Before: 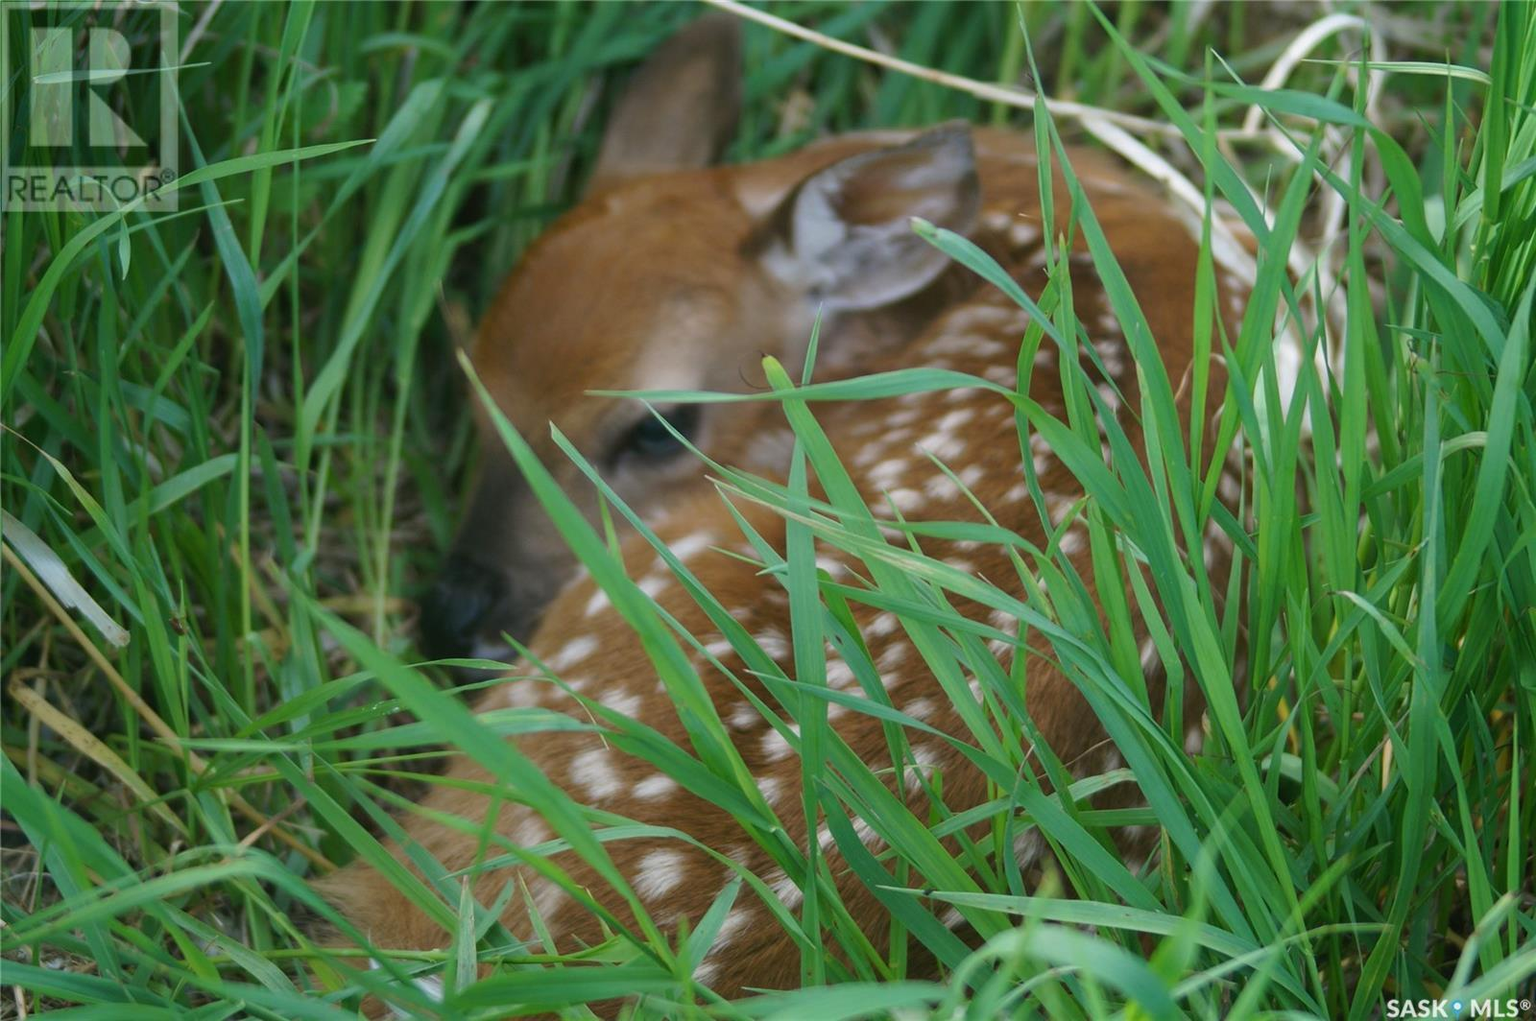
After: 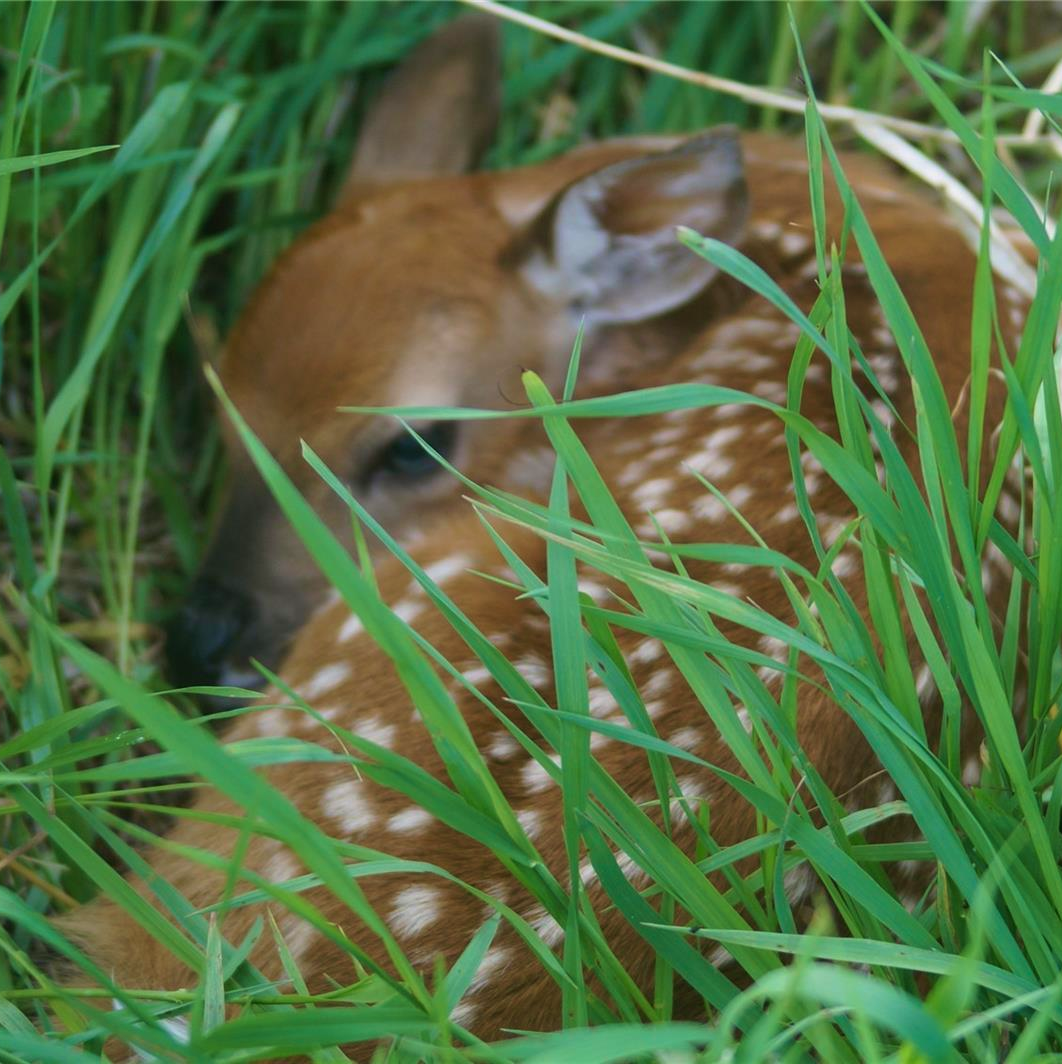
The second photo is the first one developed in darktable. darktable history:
crop: left 17.038%, right 16.545%
velvia: on, module defaults
